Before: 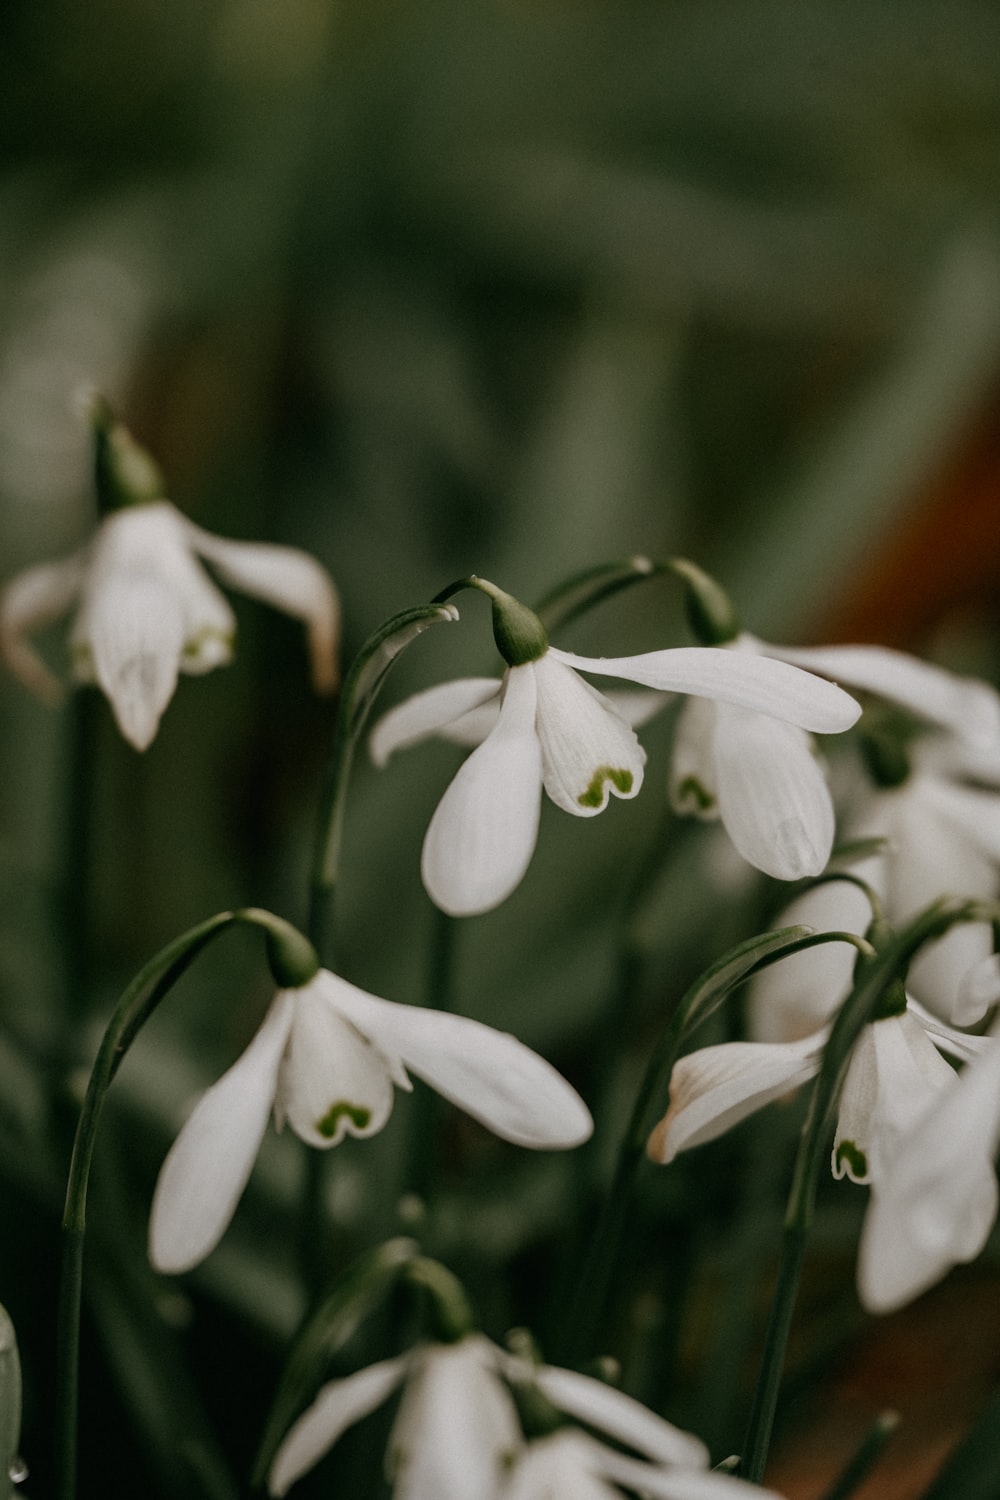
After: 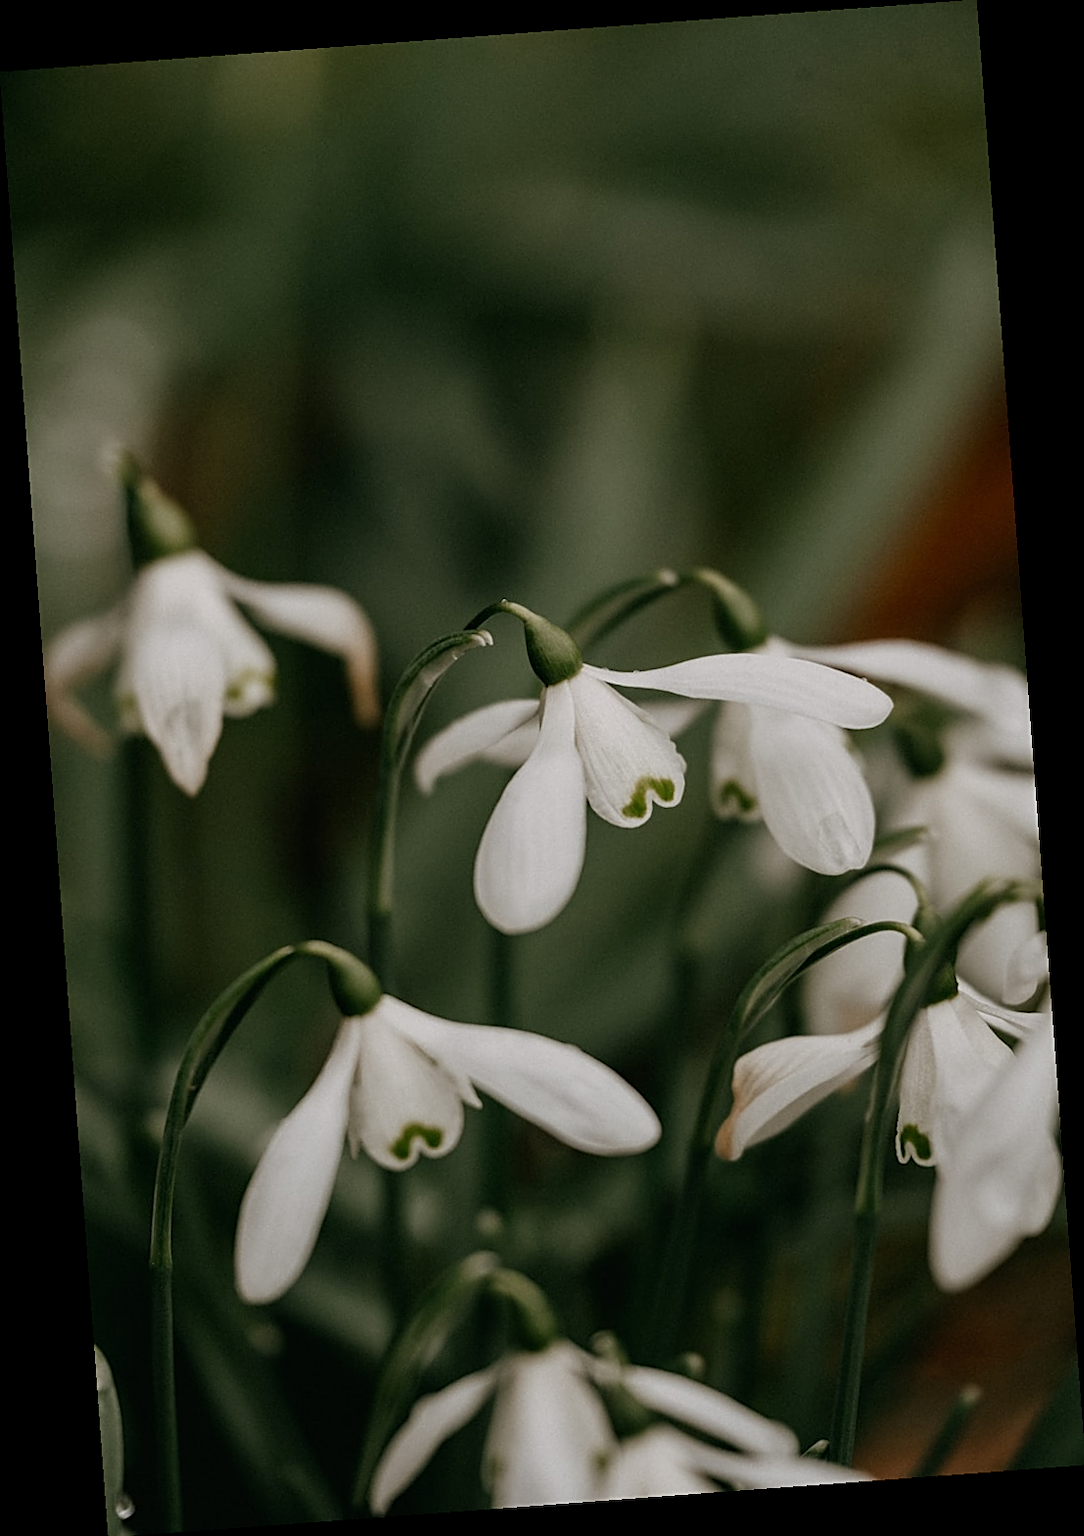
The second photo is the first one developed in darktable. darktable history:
sharpen: on, module defaults
rotate and perspective: rotation -4.25°, automatic cropping off
